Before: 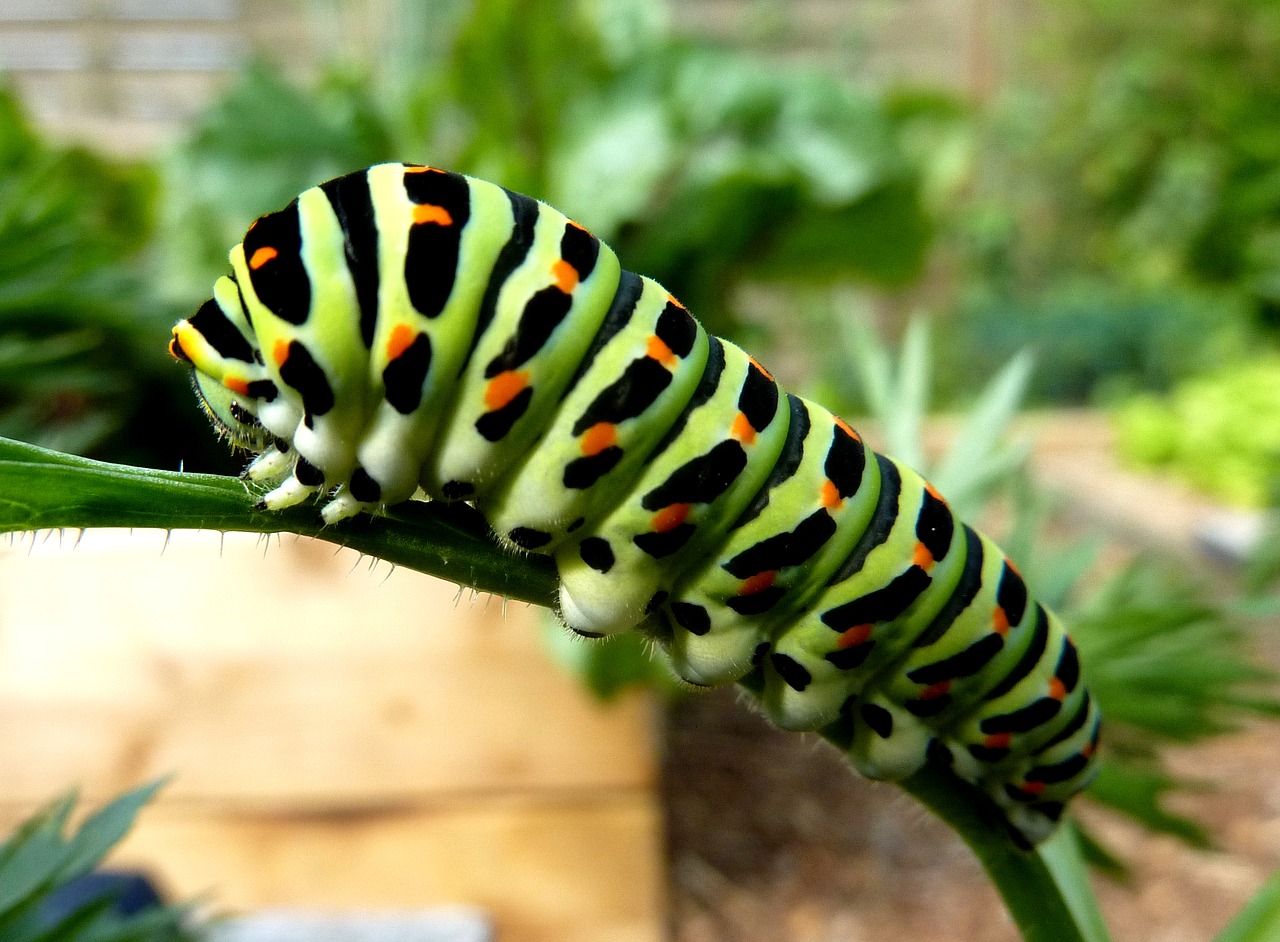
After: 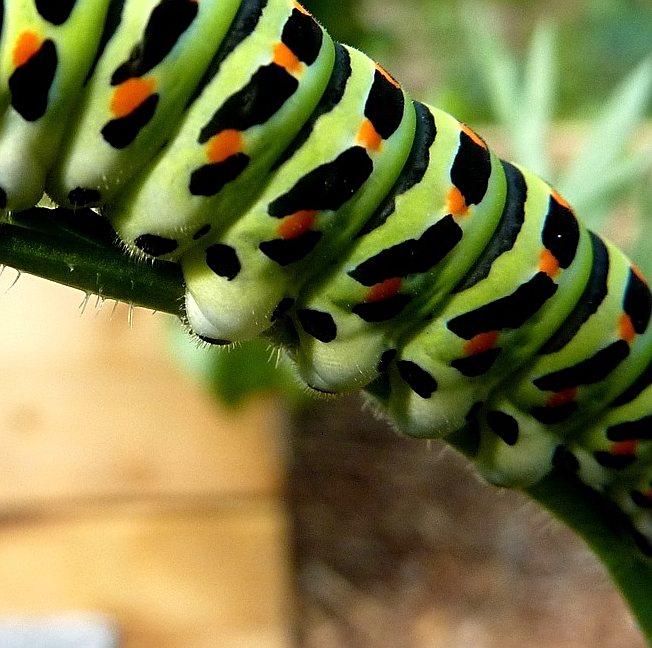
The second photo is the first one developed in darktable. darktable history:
tone equalizer: on, module defaults
sharpen: on, module defaults
crop and rotate: left 29.237%, top 31.152%, right 19.807%
